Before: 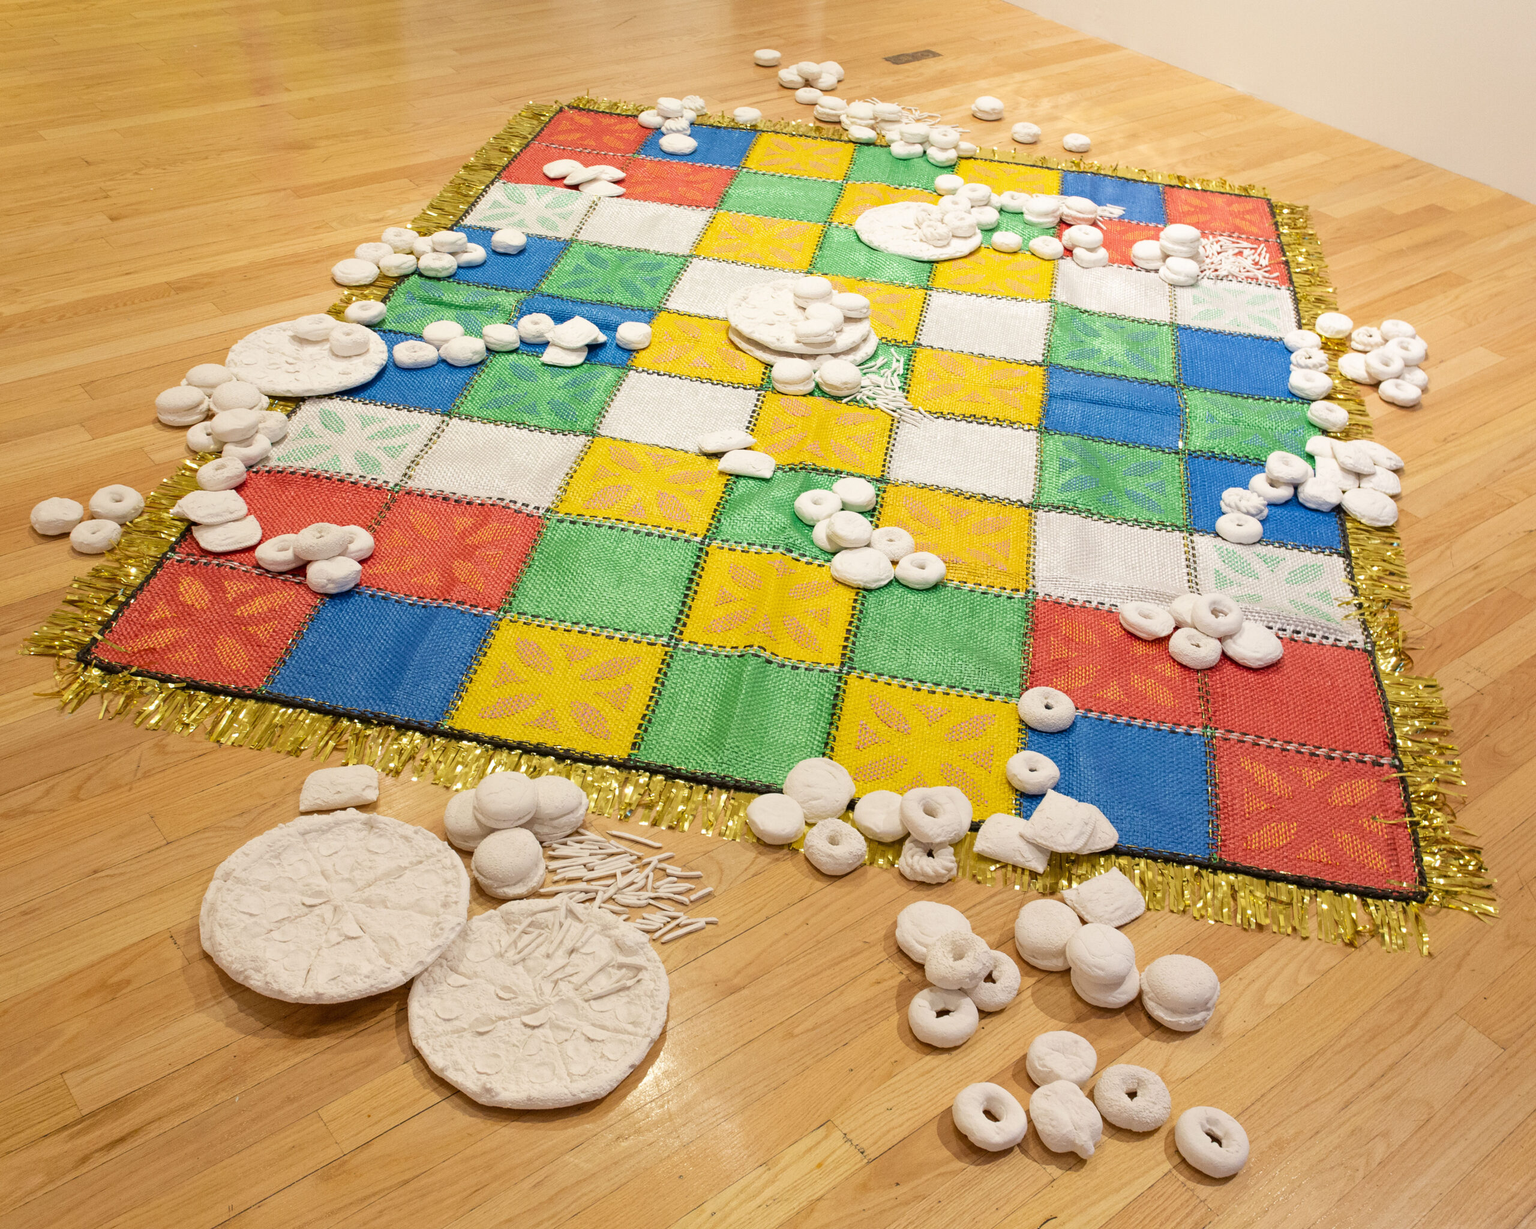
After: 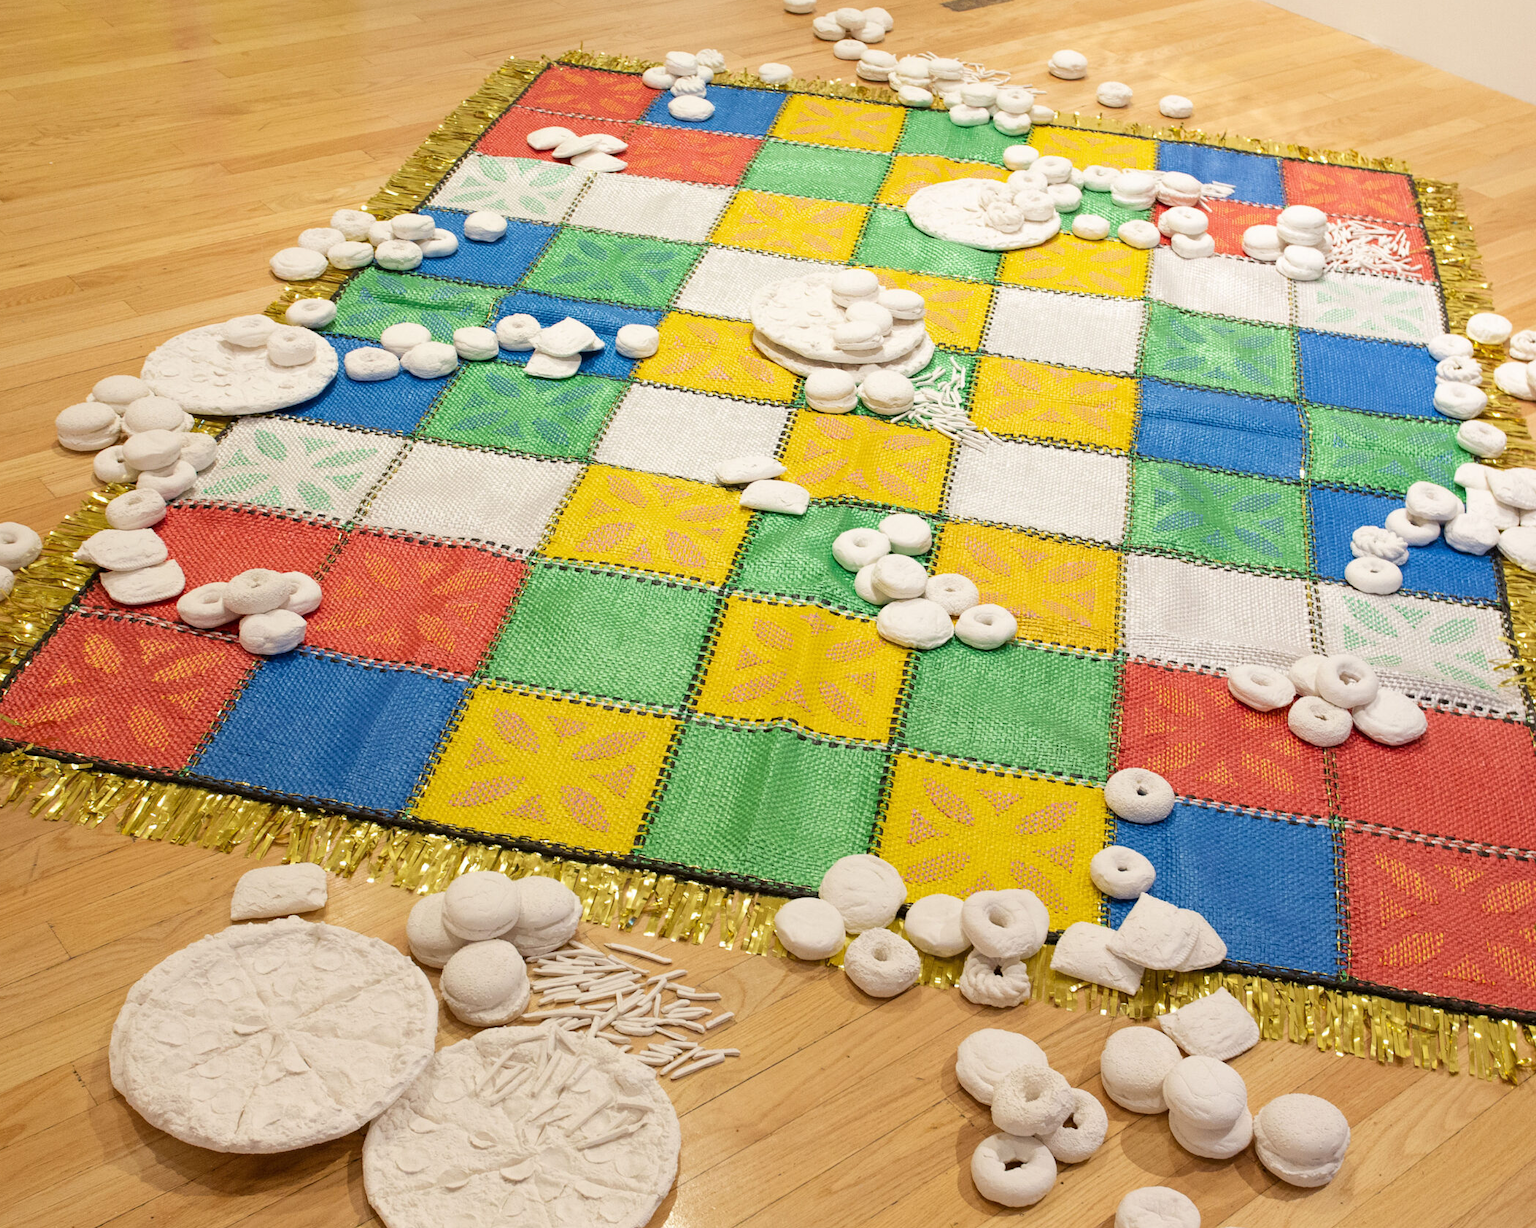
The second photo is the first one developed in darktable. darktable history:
crop and rotate: left 7.16%, top 4.525%, right 10.586%, bottom 13.217%
